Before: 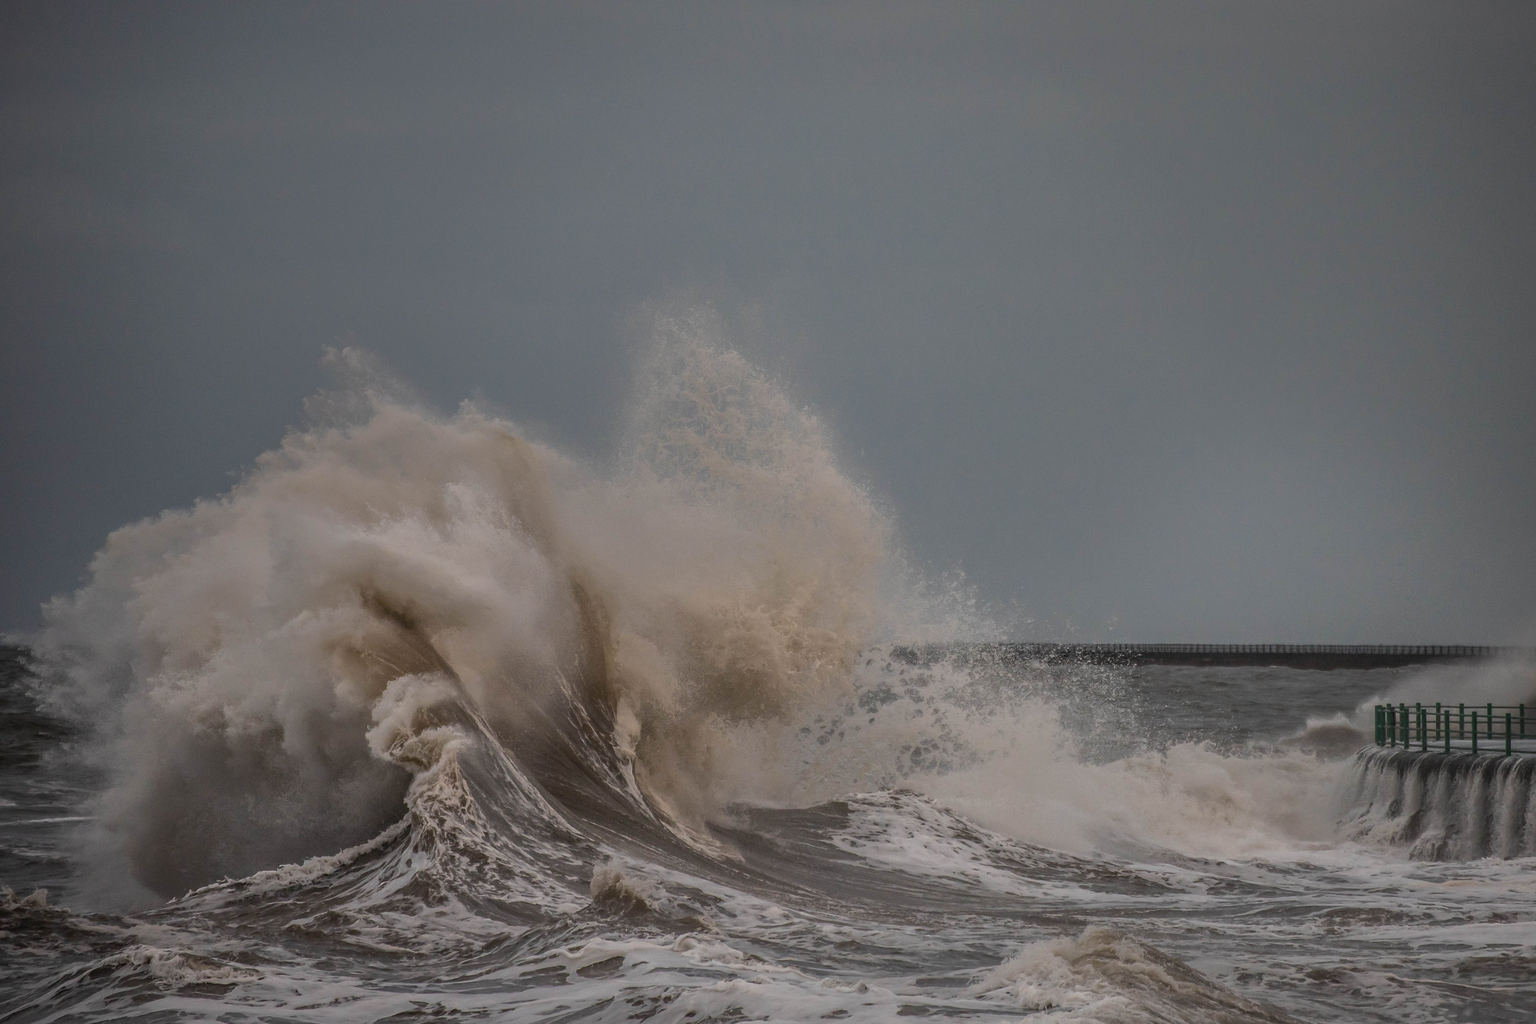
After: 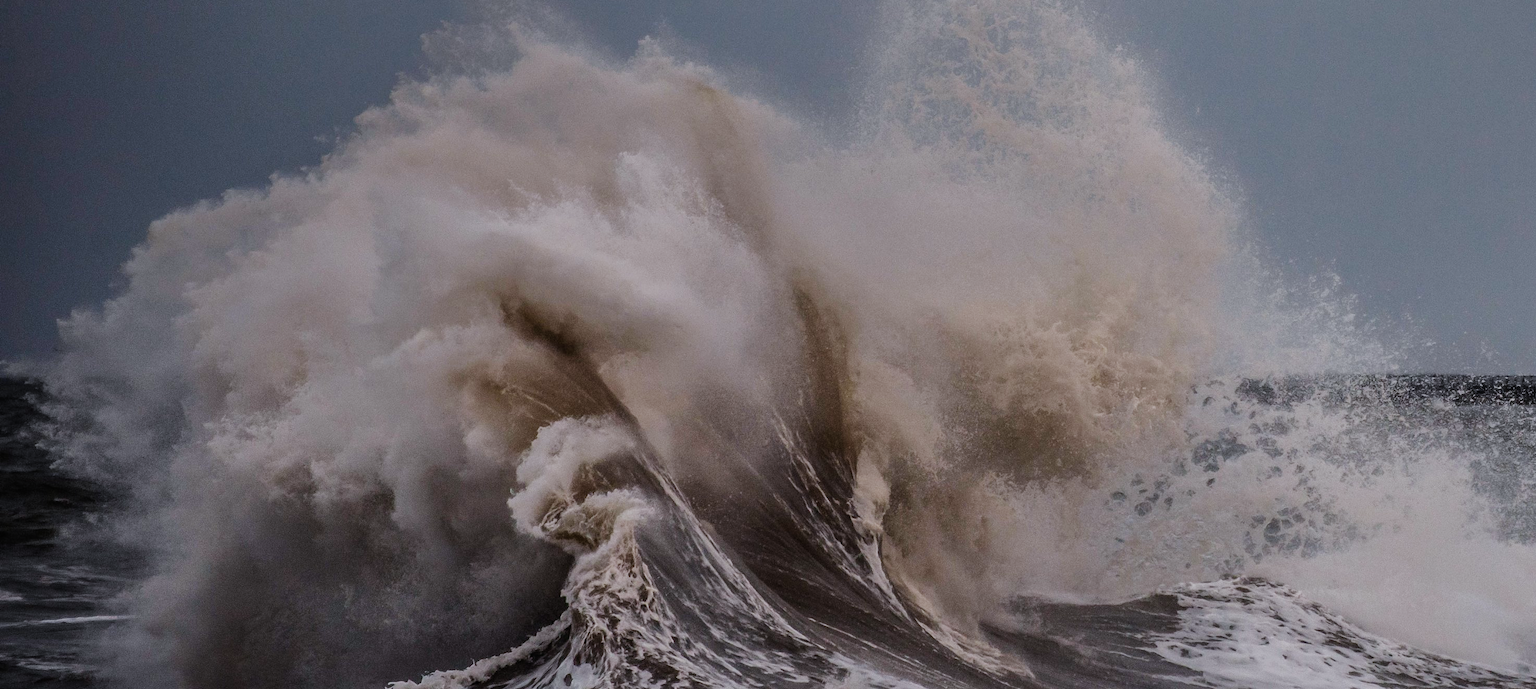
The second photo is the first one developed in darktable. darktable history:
color calibration: illuminant as shot in camera, x 0.358, y 0.373, temperature 4628.91 K
exposure: exposure 0.078 EV, compensate highlight preservation false
crop: top 36.498%, right 27.964%, bottom 14.995%
sigmoid: contrast 1.69, skew -0.23, preserve hue 0%, red attenuation 0.1, red rotation 0.035, green attenuation 0.1, green rotation -0.017, blue attenuation 0.15, blue rotation -0.052, base primaries Rec2020
white balance: red 1, blue 1
